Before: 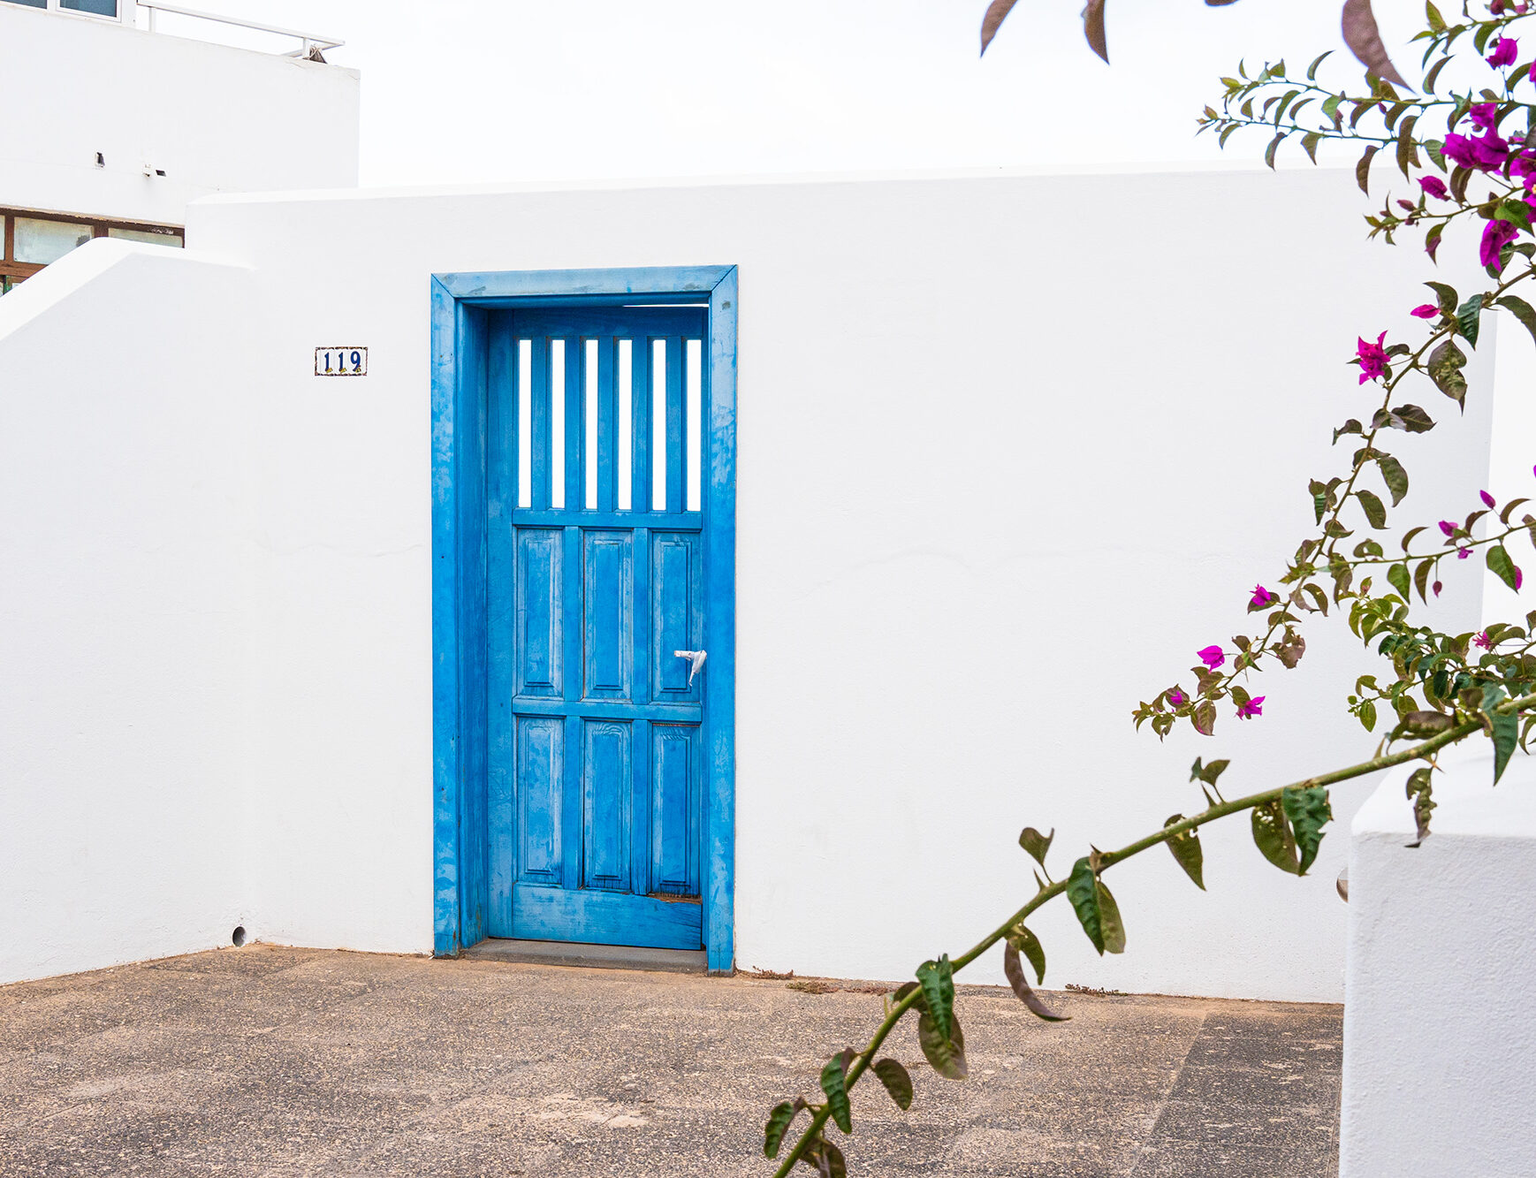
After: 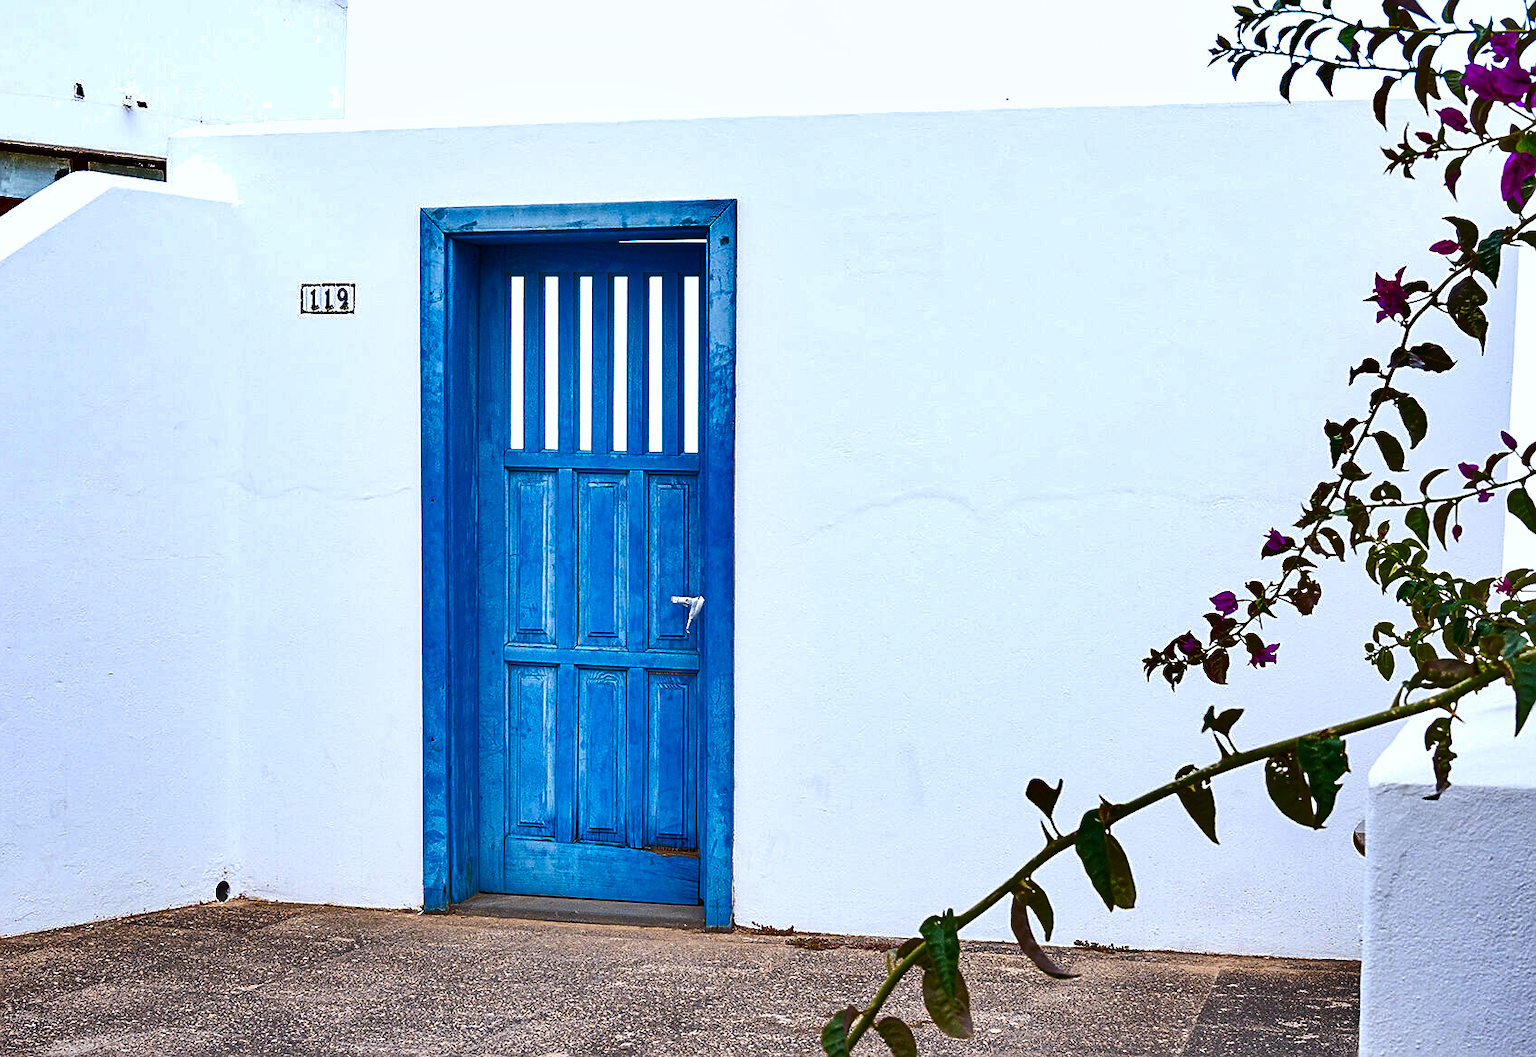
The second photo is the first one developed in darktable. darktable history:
exposure: black level correction 0.001, exposure 0.5 EV, compensate exposure bias true, compensate highlight preservation false
white balance: red 0.954, blue 1.079
sharpen: on, module defaults
shadows and highlights: shadows 80.73, white point adjustment -9.07, highlights -61.46, soften with gaussian
crop: left 1.507%, top 6.147%, right 1.379%, bottom 6.637%
